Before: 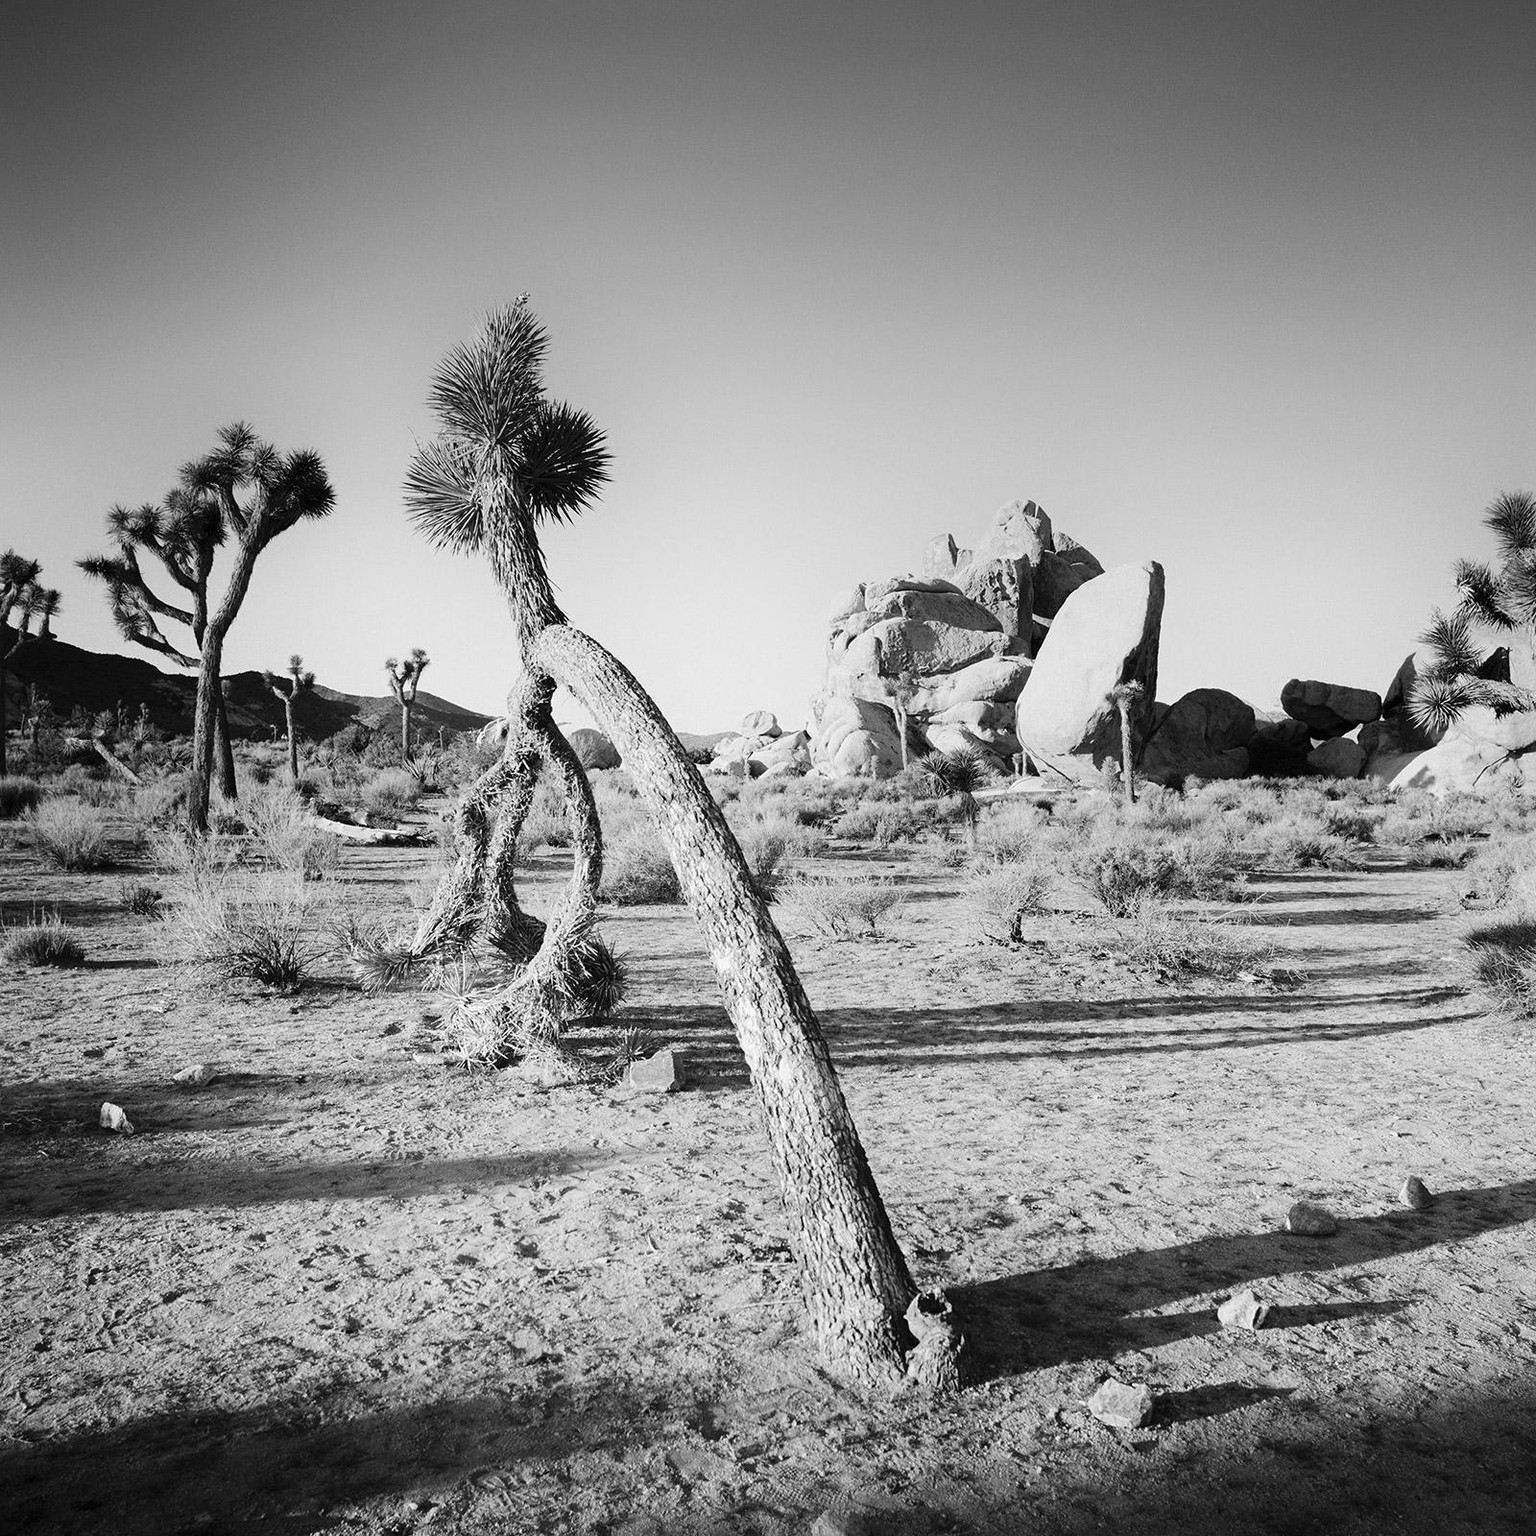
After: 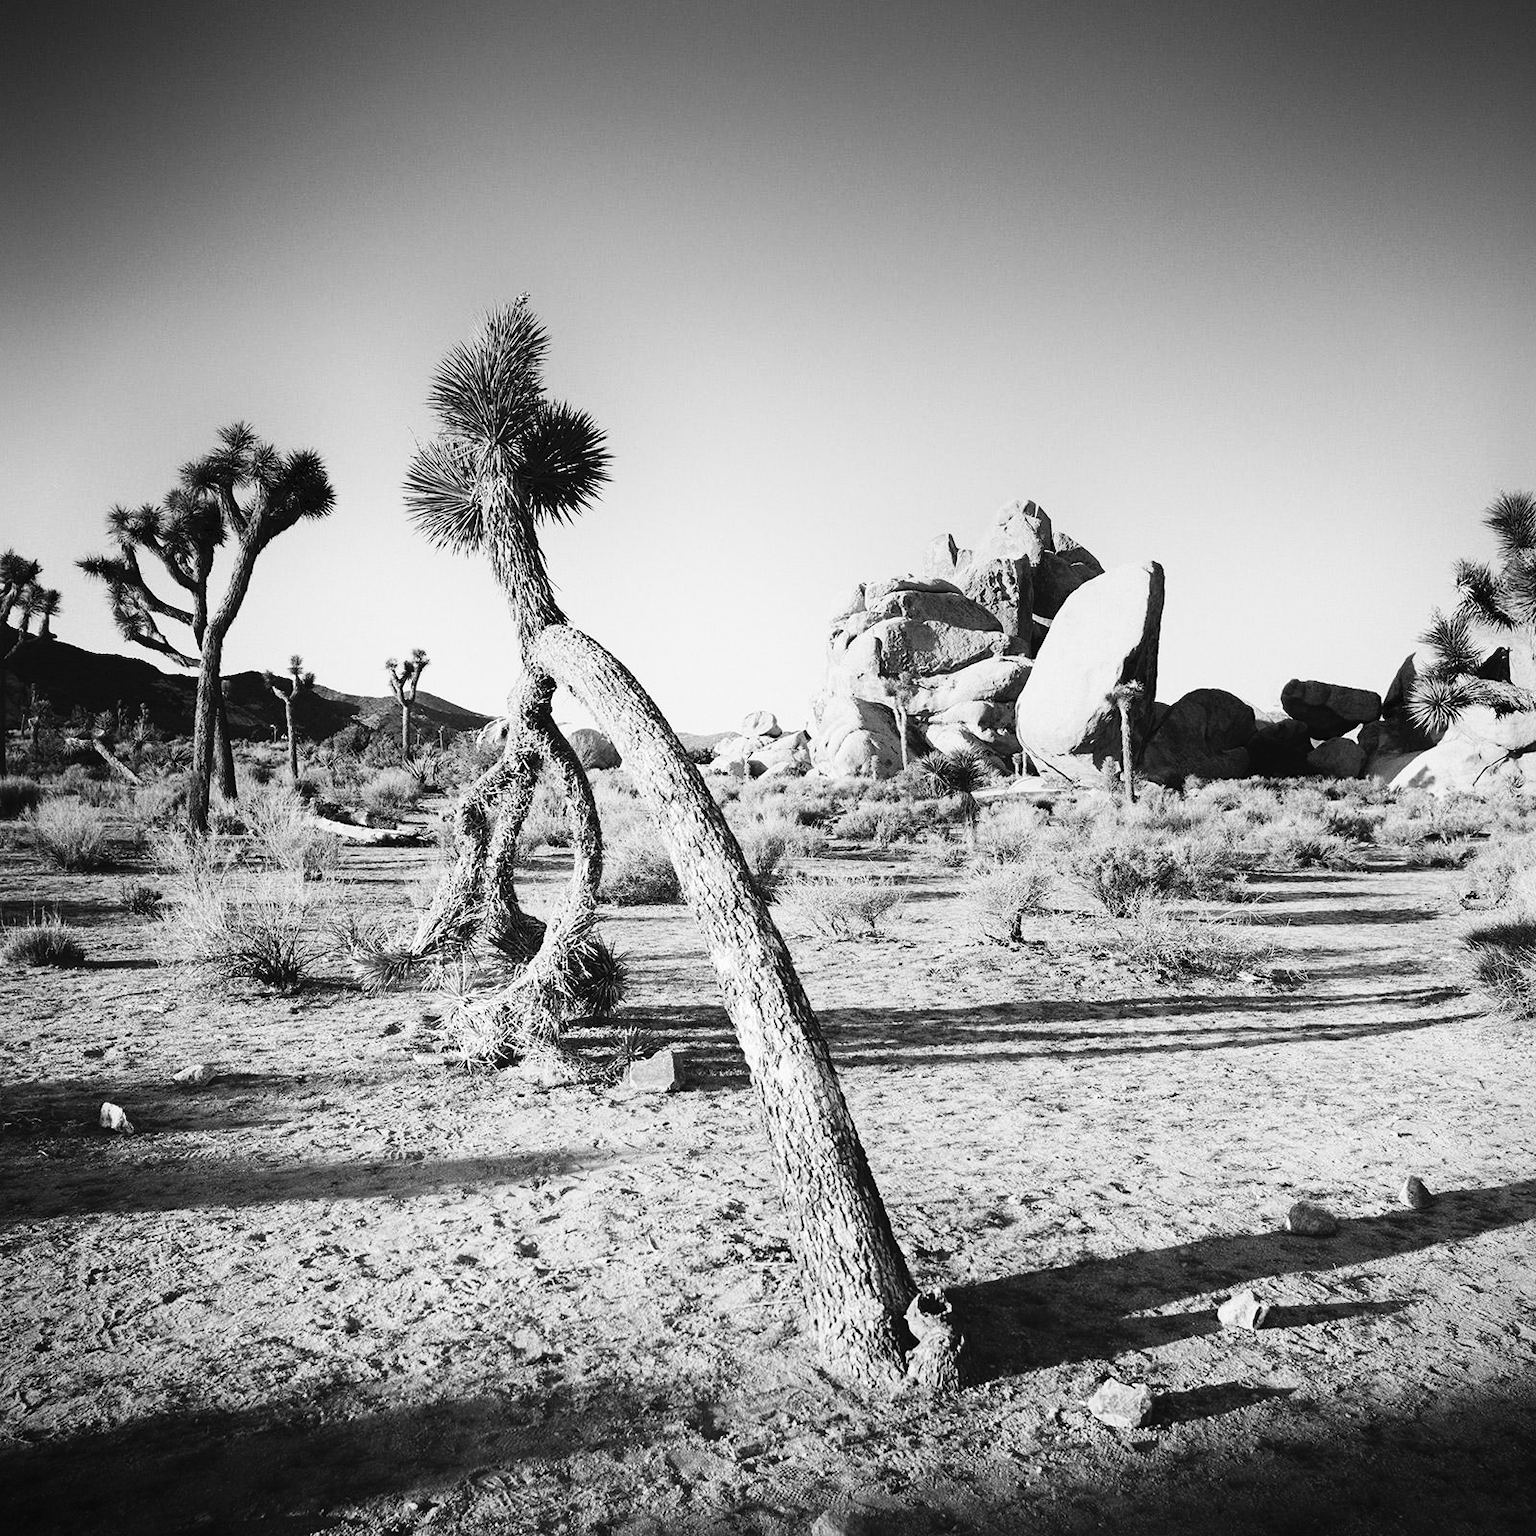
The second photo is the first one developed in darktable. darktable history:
exposure: compensate highlight preservation false
color zones: curves: ch0 [(0.018, 0.548) (0.197, 0.654) (0.425, 0.447) (0.605, 0.658) (0.732, 0.579)]; ch1 [(0.105, 0.531) (0.224, 0.531) (0.386, 0.39) (0.618, 0.456) (0.732, 0.456) (0.956, 0.421)]; ch2 [(0.039, 0.583) (0.215, 0.465) (0.399, 0.544) (0.465, 0.548) (0.614, 0.447) (0.724, 0.43) (0.882, 0.623) (0.956, 0.632)]
tone curve: curves: ch0 [(0, 0) (0.003, 0.036) (0.011, 0.04) (0.025, 0.042) (0.044, 0.052) (0.069, 0.066) (0.1, 0.085) (0.136, 0.106) (0.177, 0.144) (0.224, 0.188) (0.277, 0.241) (0.335, 0.307) (0.399, 0.382) (0.468, 0.466) (0.543, 0.56) (0.623, 0.672) (0.709, 0.772) (0.801, 0.876) (0.898, 0.949) (1, 1)], preserve colors none
vignetting: fall-off start 100.35%
